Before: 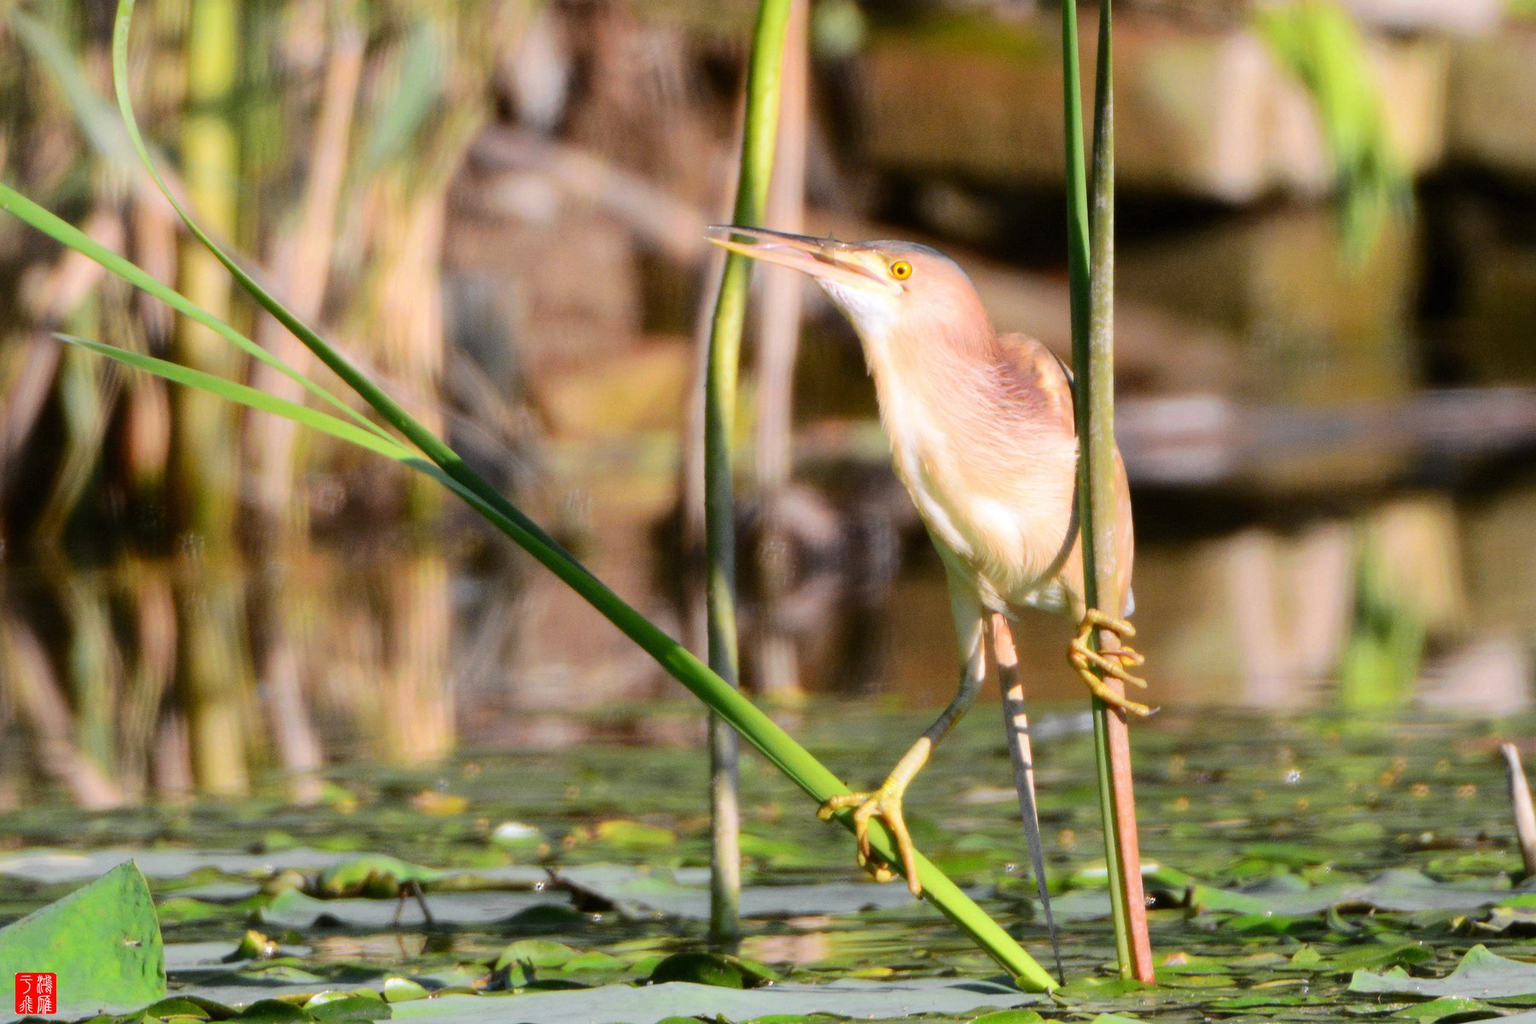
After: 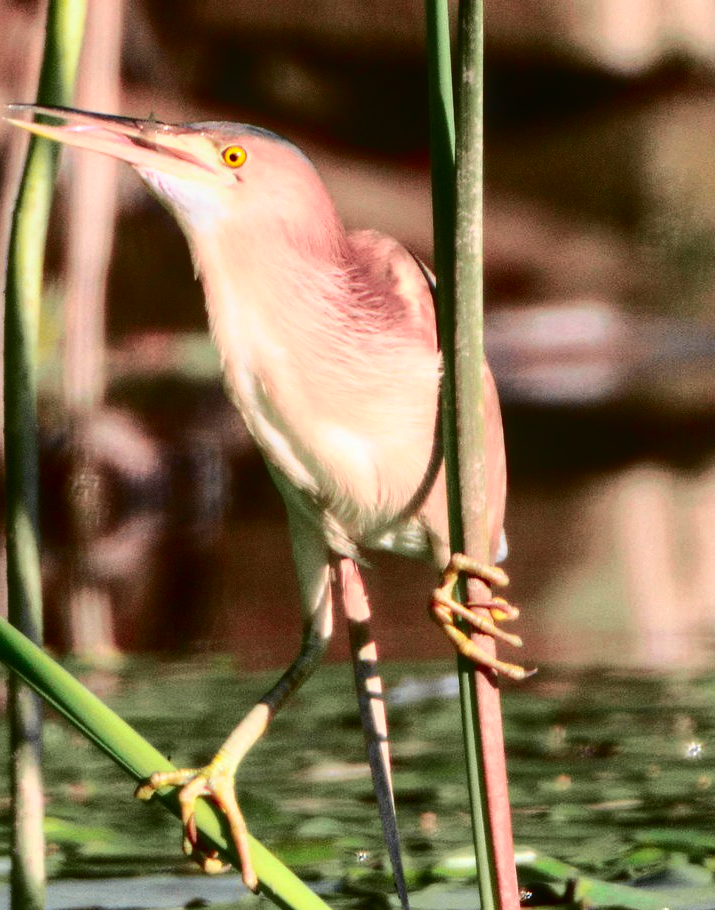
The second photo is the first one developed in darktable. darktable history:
contrast brightness saturation: contrast 0.21, brightness -0.11, saturation 0.21
local contrast: on, module defaults
crop: left 45.721%, top 13.393%, right 14.118%, bottom 10.01%
tone curve: curves: ch0 [(0, 0.021) (0.059, 0.053) (0.212, 0.18) (0.337, 0.304) (0.495, 0.505) (0.725, 0.731) (0.89, 0.919) (1, 1)]; ch1 [(0, 0) (0.094, 0.081) (0.285, 0.299) (0.403, 0.436) (0.479, 0.475) (0.54, 0.55) (0.615, 0.637) (0.683, 0.688) (1, 1)]; ch2 [(0, 0) (0.257, 0.217) (0.434, 0.434) (0.498, 0.507) (0.527, 0.542) (0.597, 0.587) (0.658, 0.595) (1, 1)], color space Lab, independent channels, preserve colors none
